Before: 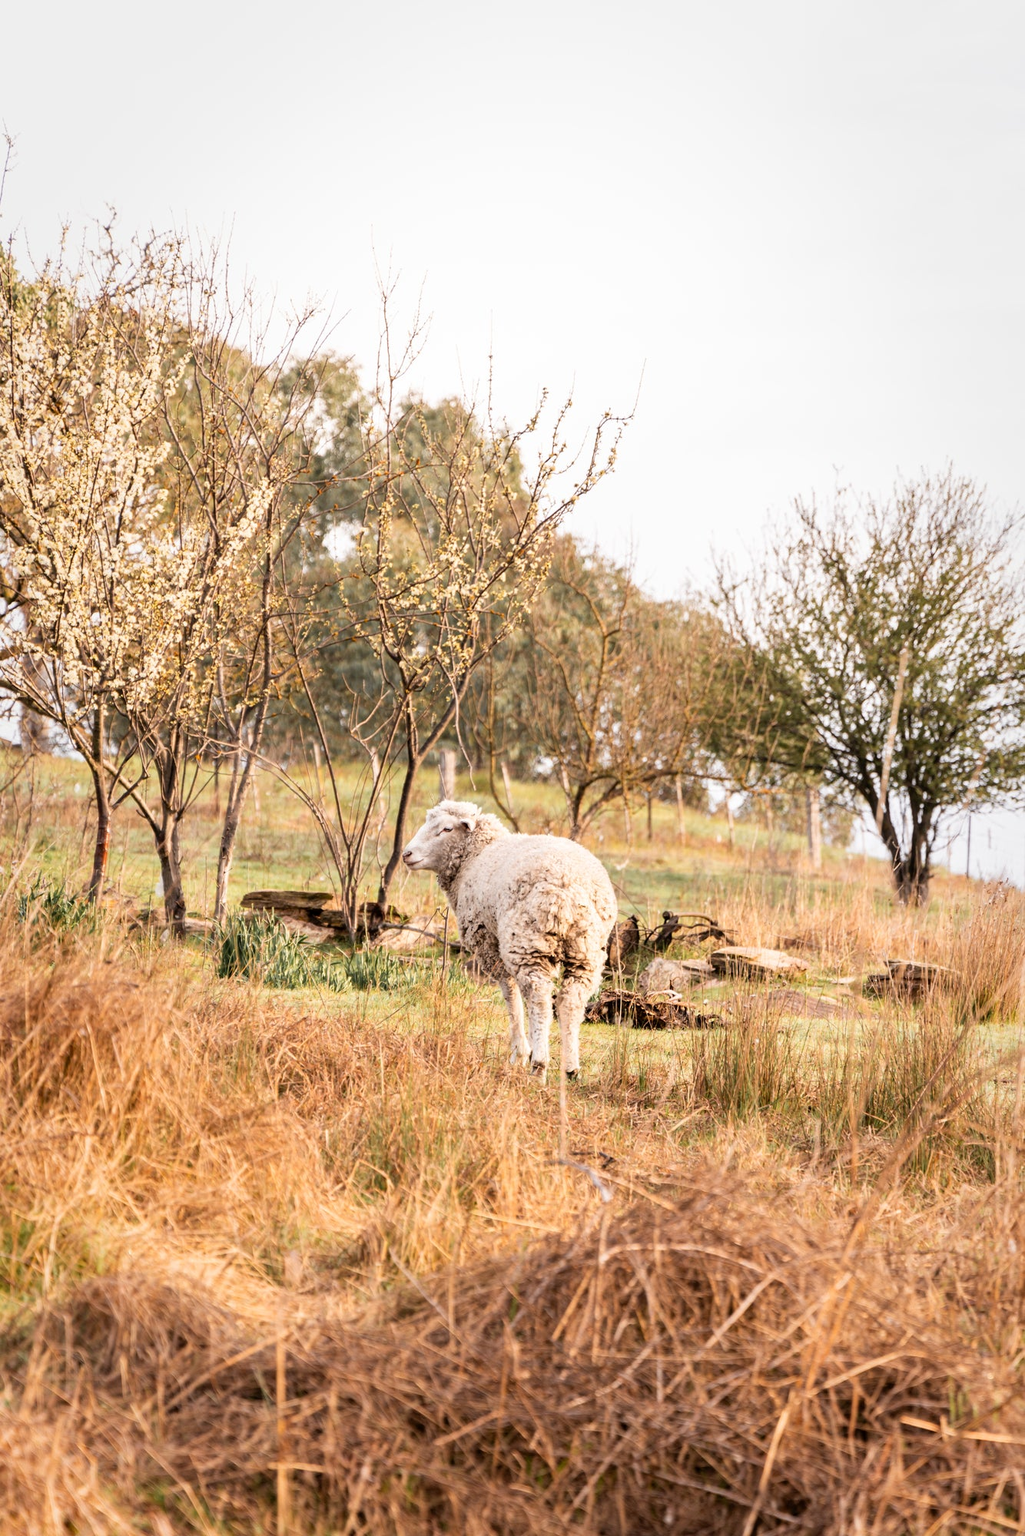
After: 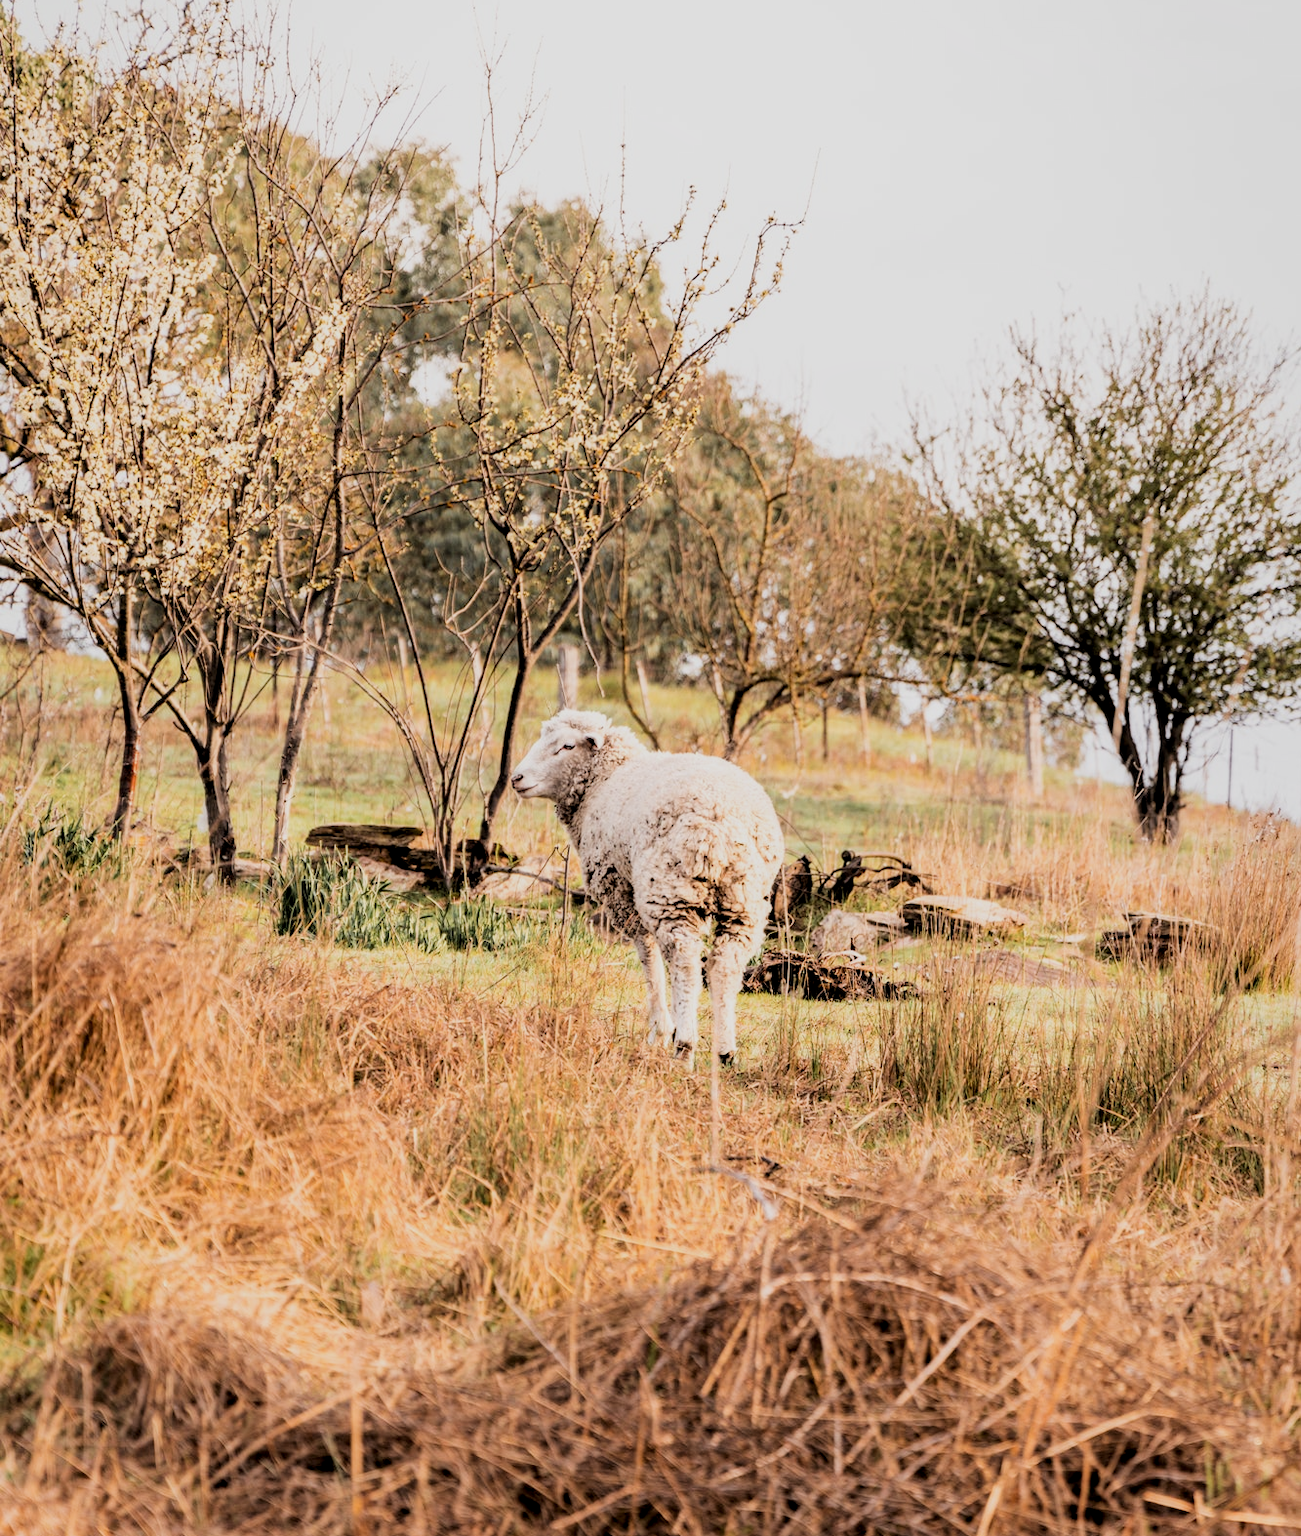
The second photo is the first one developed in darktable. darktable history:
crop and rotate: top 15.774%, bottom 5.506%
exposure: exposure -0.116 EV, compensate exposure bias true, compensate highlight preservation false
local contrast: highlights 61%, shadows 106%, detail 107%, midtone range 0.529
filmic rgb: black relative exposure -5 EV, hardness 2.88, contrast 1.3, highlights saturation mix -30%
